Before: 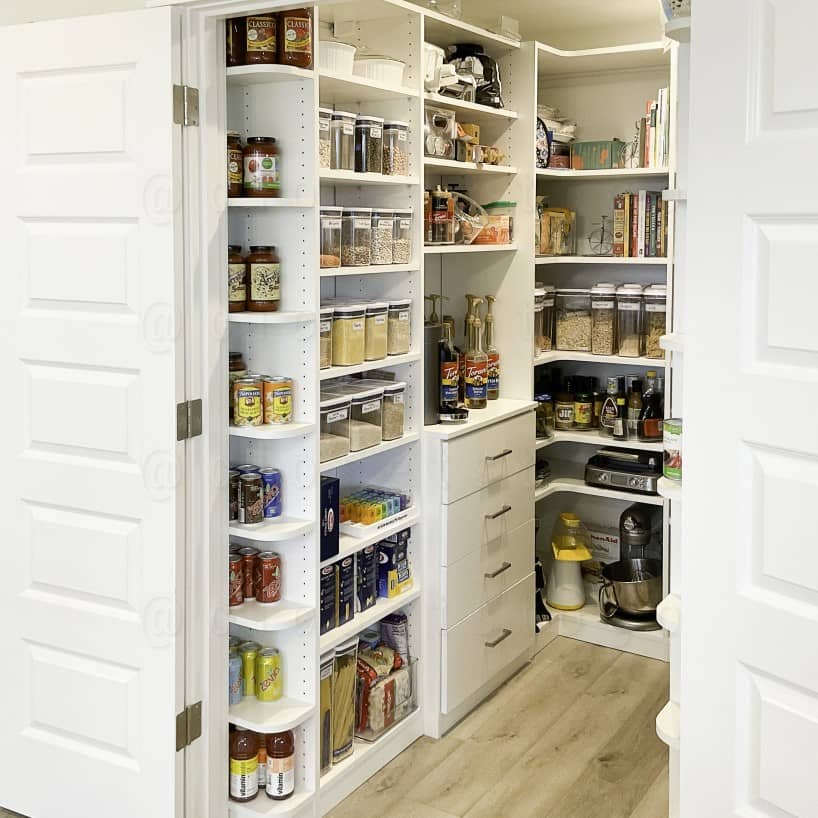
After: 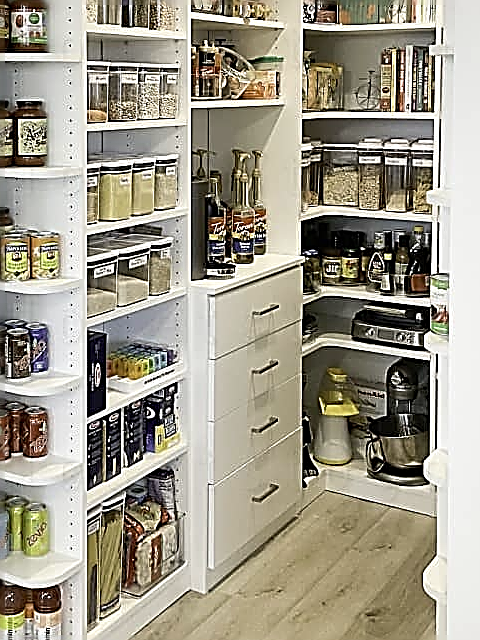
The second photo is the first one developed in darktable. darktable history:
crop and rotate: left 28.564%, top 17.77%, right 12.637%, bottom 3.969%
sharpen: amount 1.988
color zones: curves: ch1 [(0.113, 0.438) (0.75, 0.5)]; ch2 [(0.12, 0.526) (0.75, 0.5)], mix 26.76%
